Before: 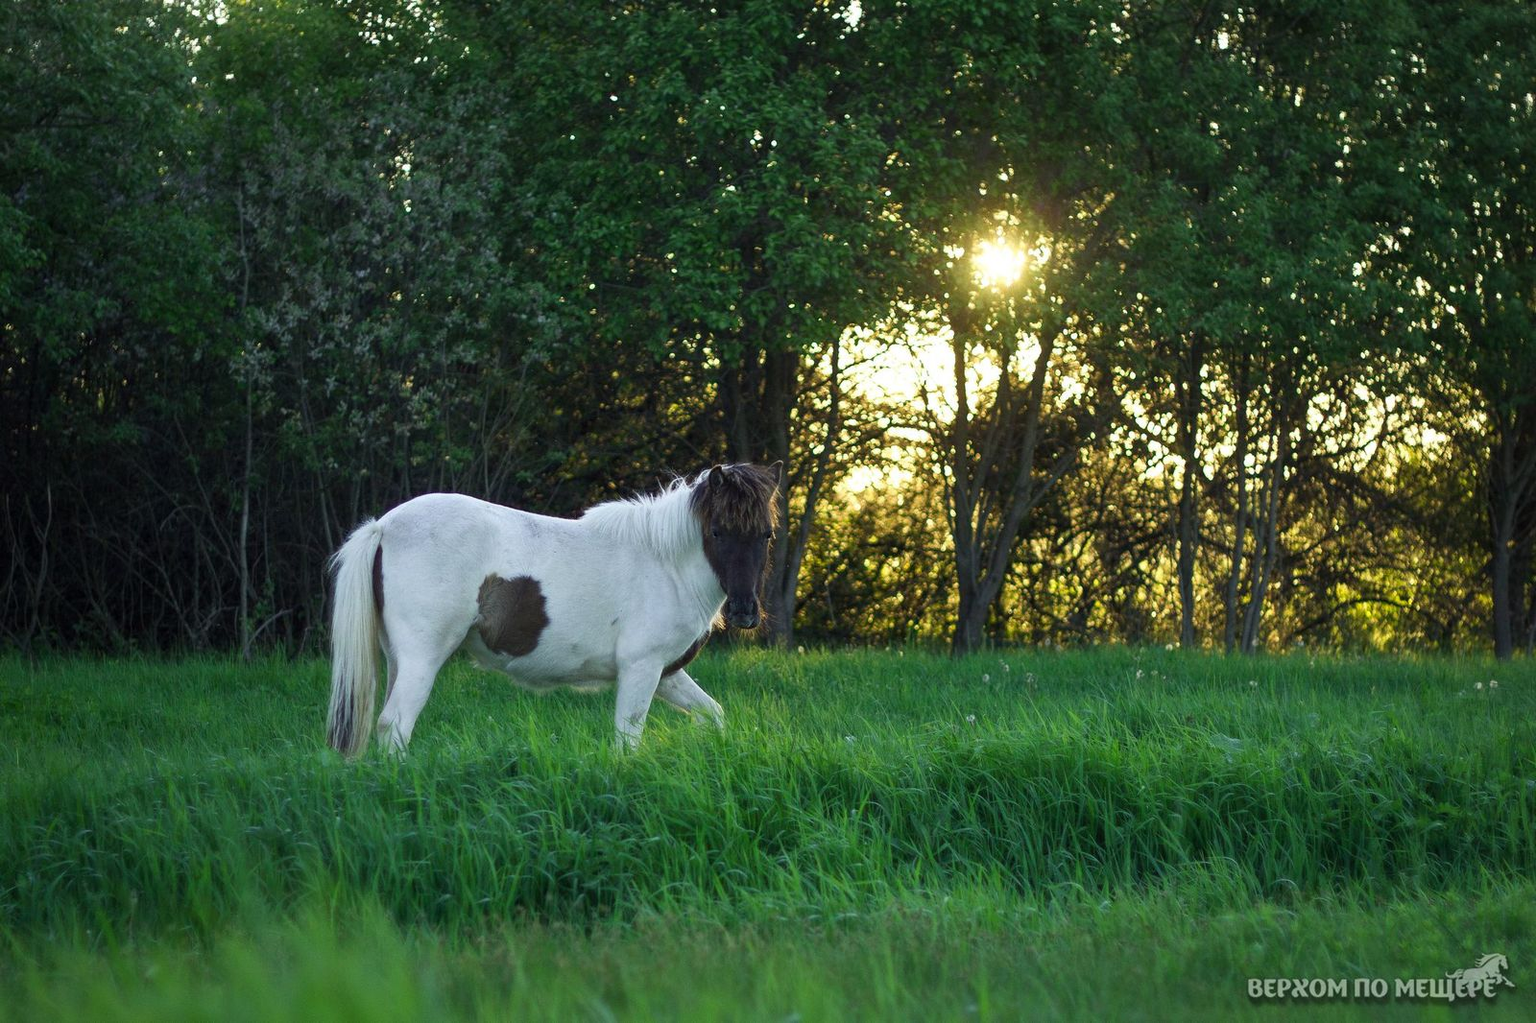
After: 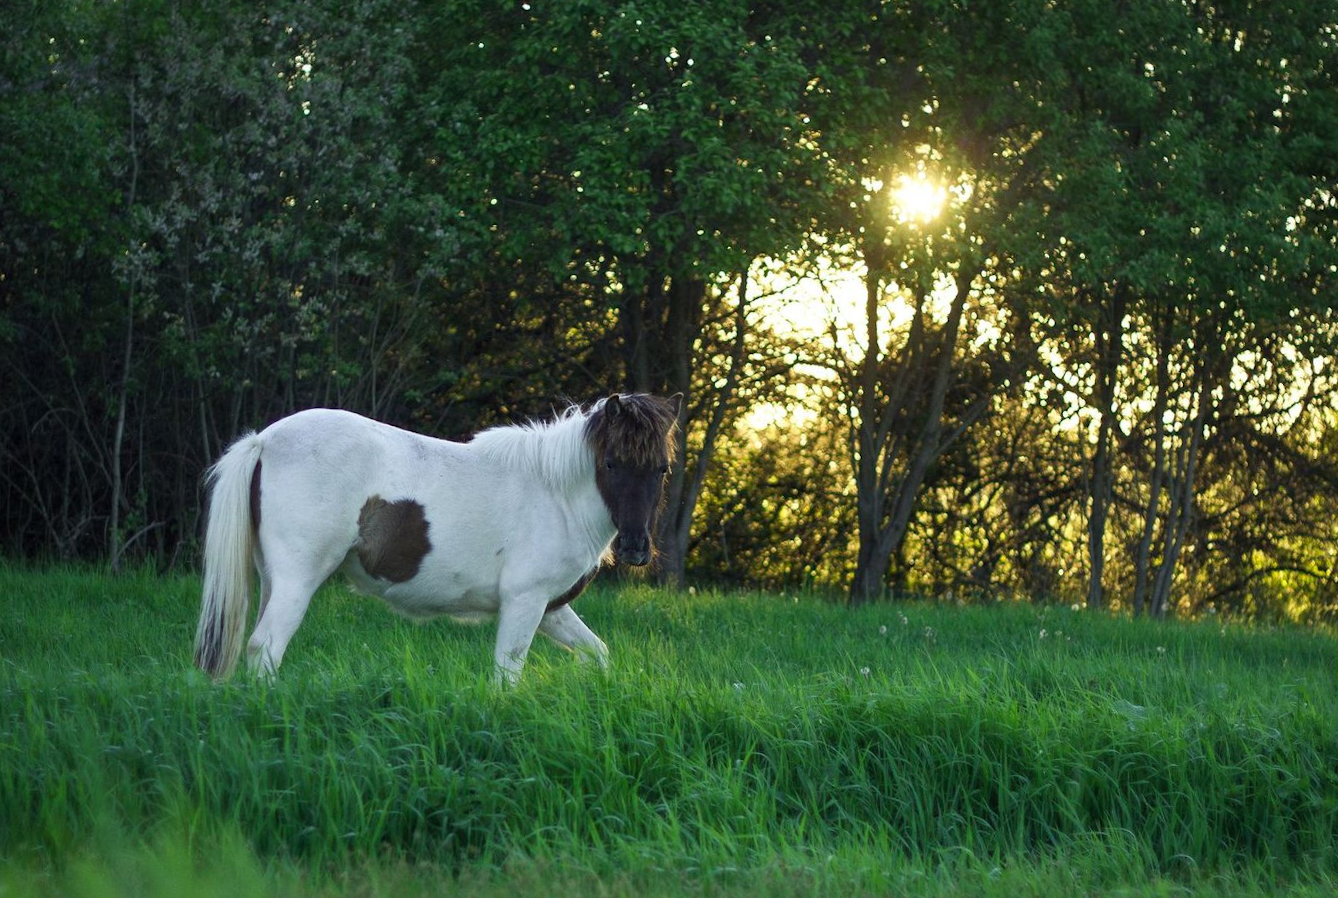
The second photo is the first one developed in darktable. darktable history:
crop and rotate: angle -2.89°, left 5.389%, top 5.19%, right 4.746%, bottom 4.277%
